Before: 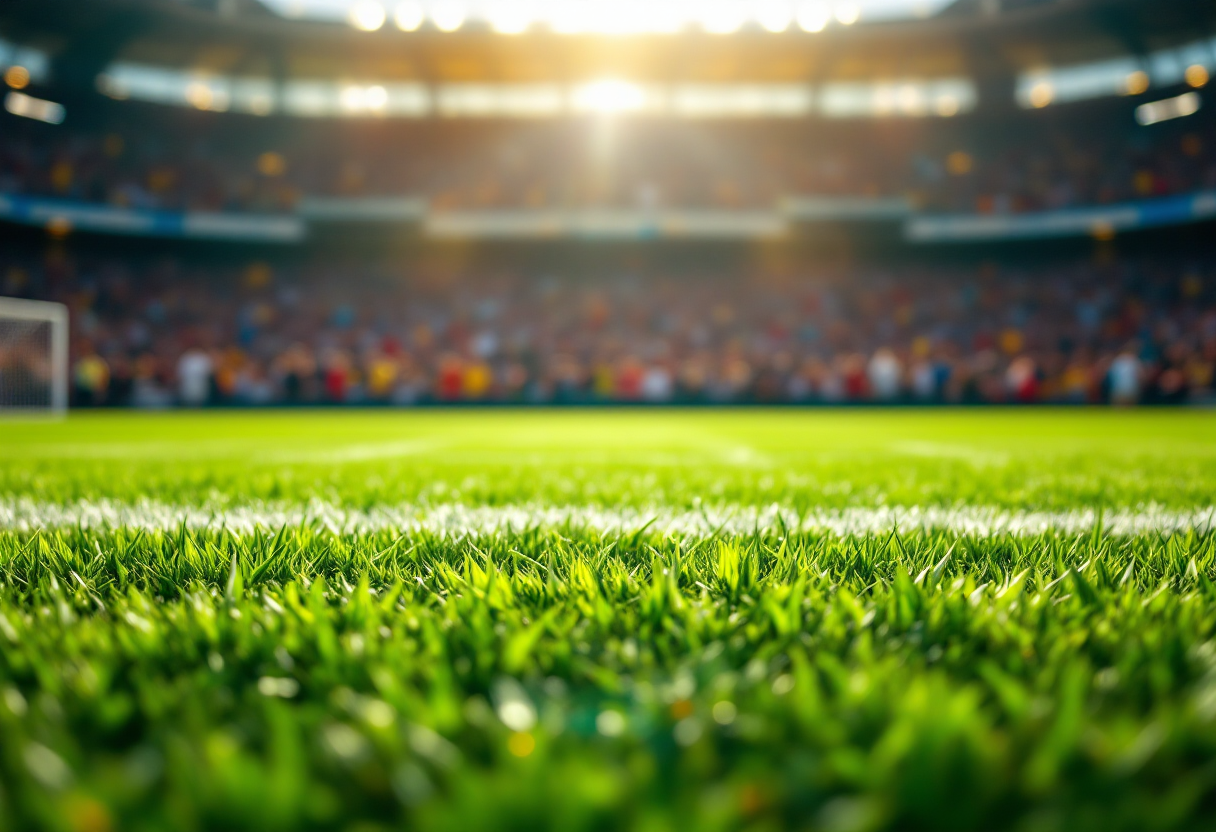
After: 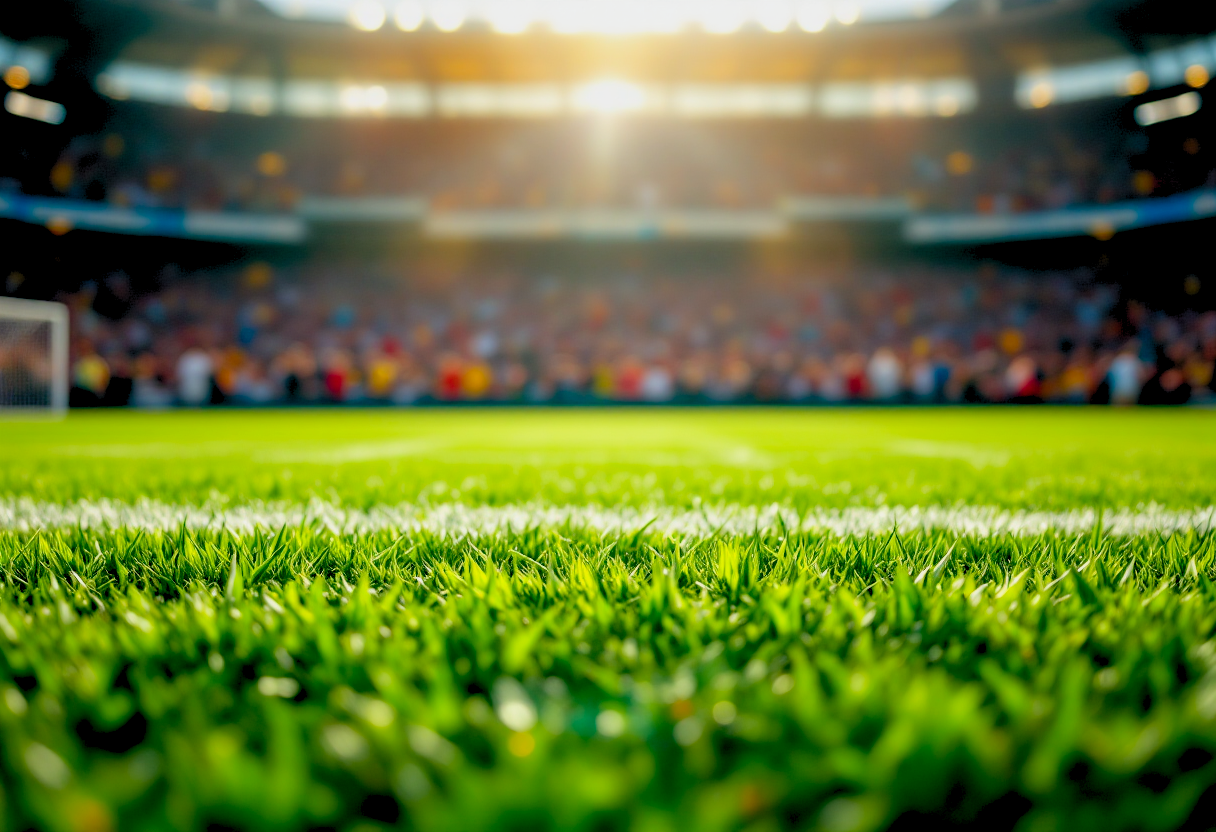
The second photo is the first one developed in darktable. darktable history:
levels: black 3.83%, white 90.64%, levels [0.044, 0.416, 0.908]
exposure: black level correction 0.009, exposure -0.637 EV, compensate highlight preservation false
